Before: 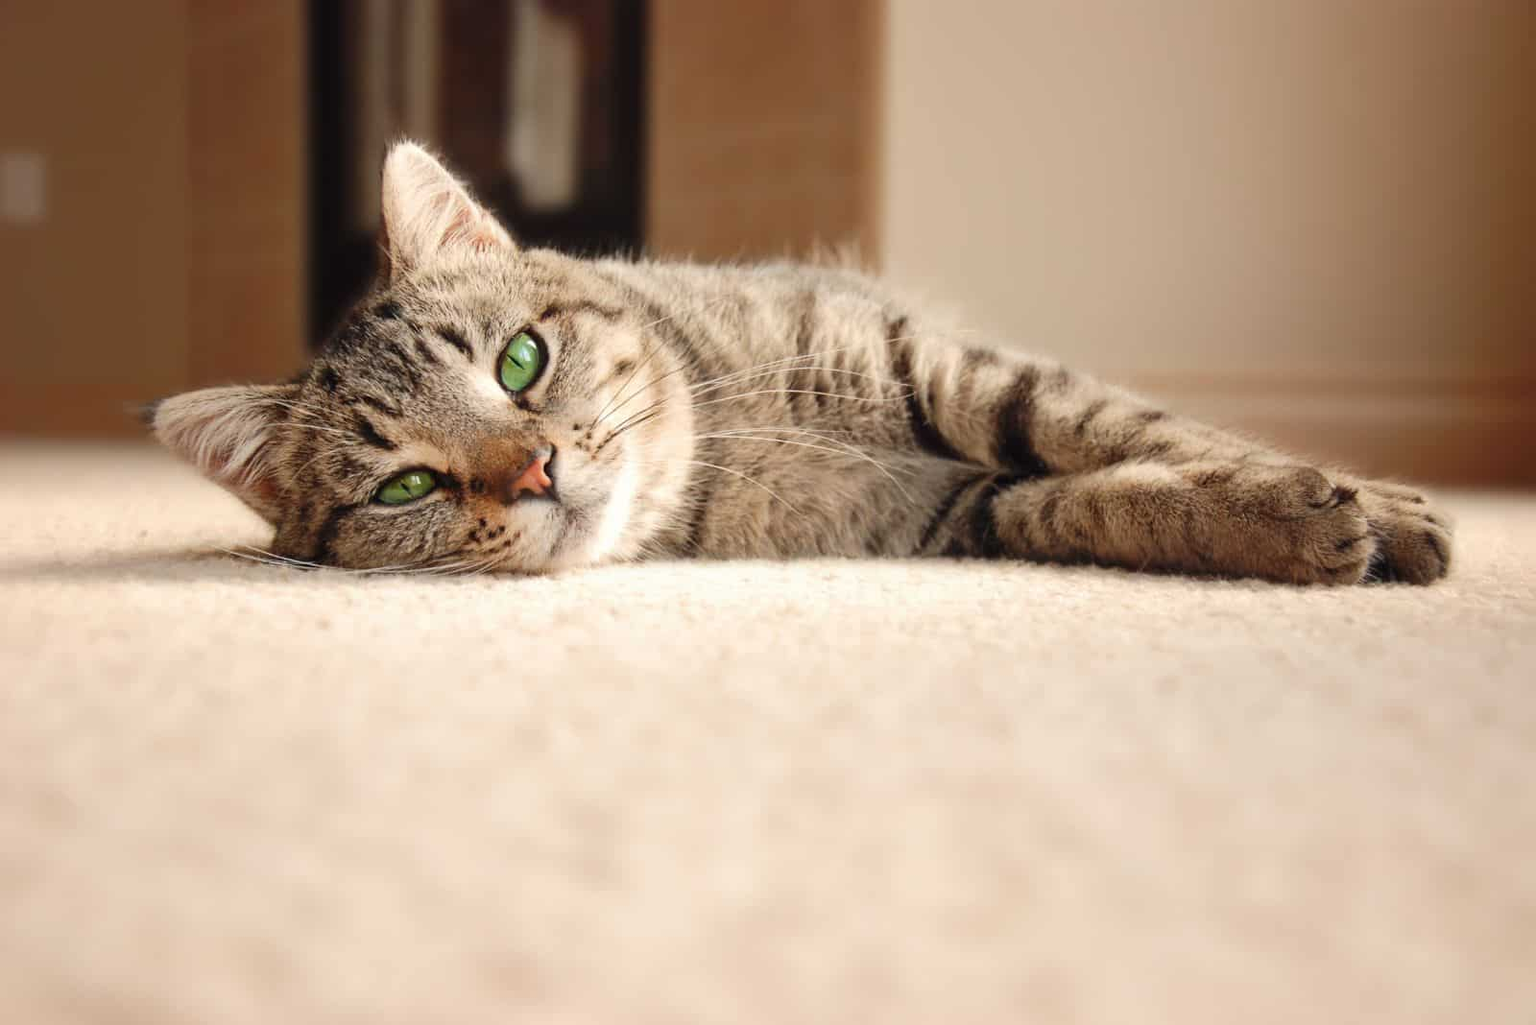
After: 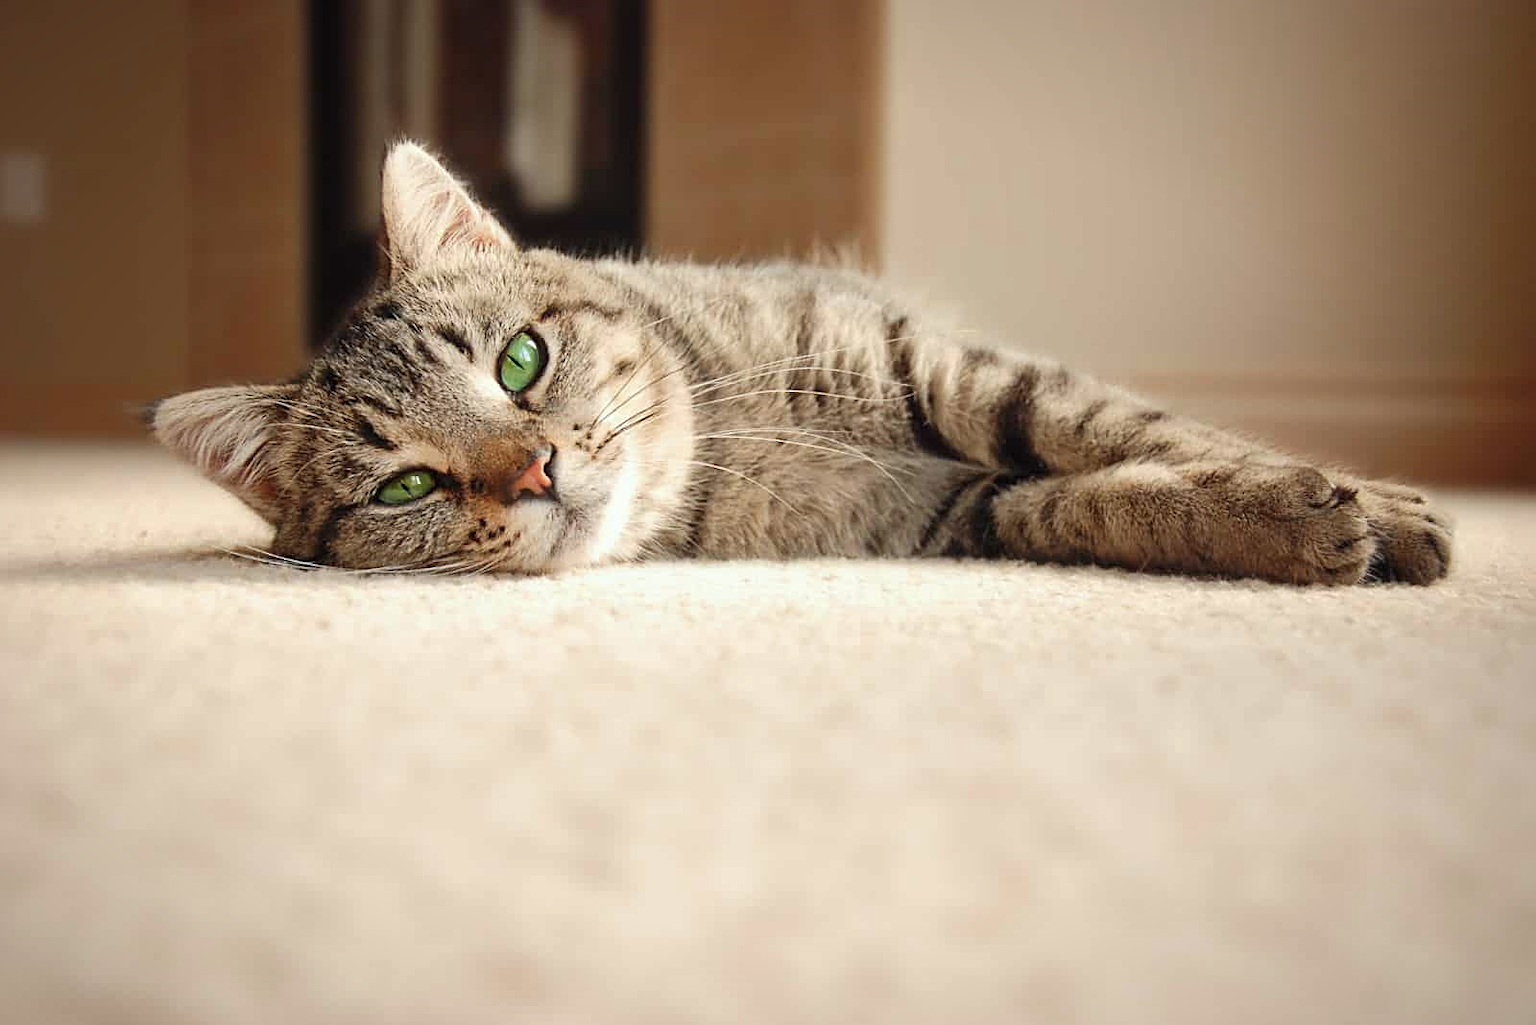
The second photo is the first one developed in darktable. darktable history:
vignetting: fall-off start 80.87%, fall-off radius 61.59%, brightness -0.384, saturation 0.007, center (0, 0.007), automatic ratio true, width/height ratio 1.418
white balance: red 0.978, blue 0.999
sharpen: on, module defaults
